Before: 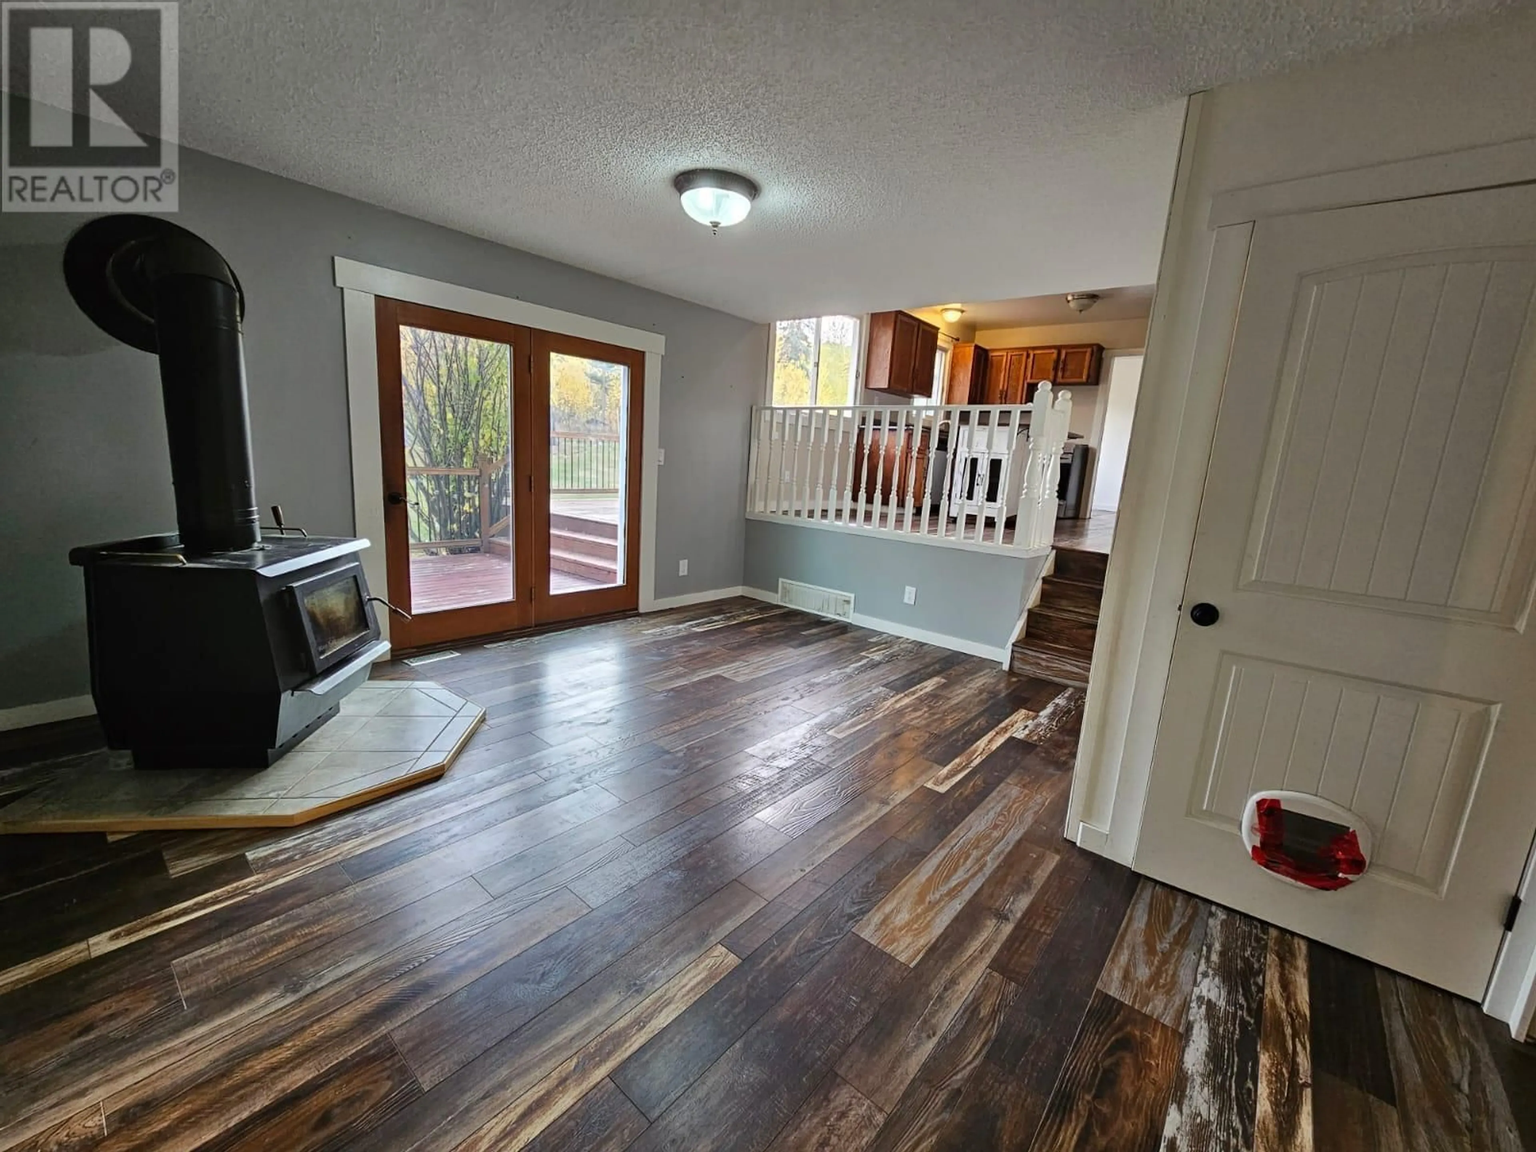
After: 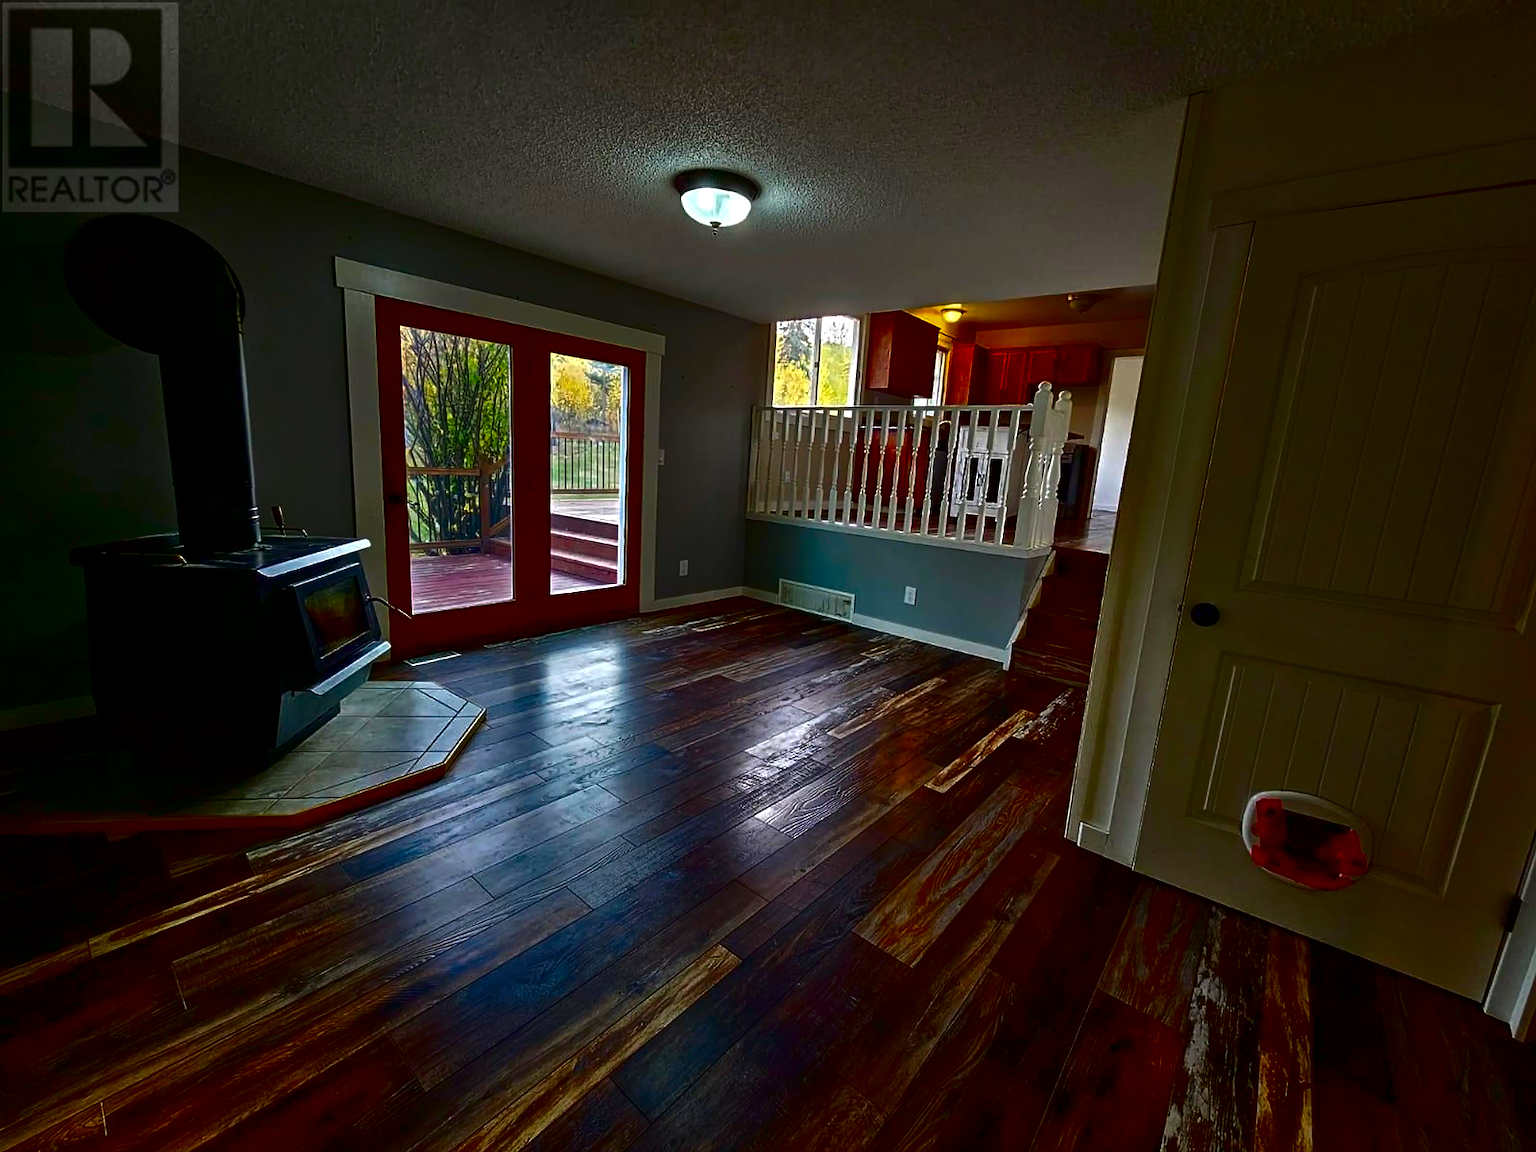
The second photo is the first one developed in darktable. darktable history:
exposure: black level correction 0.002, exposure 0.147 EV, compensate highlight preservation false
contrast brightness saturation: brightness -0.99, saturation 0.984
sharpen: on, module defaults
